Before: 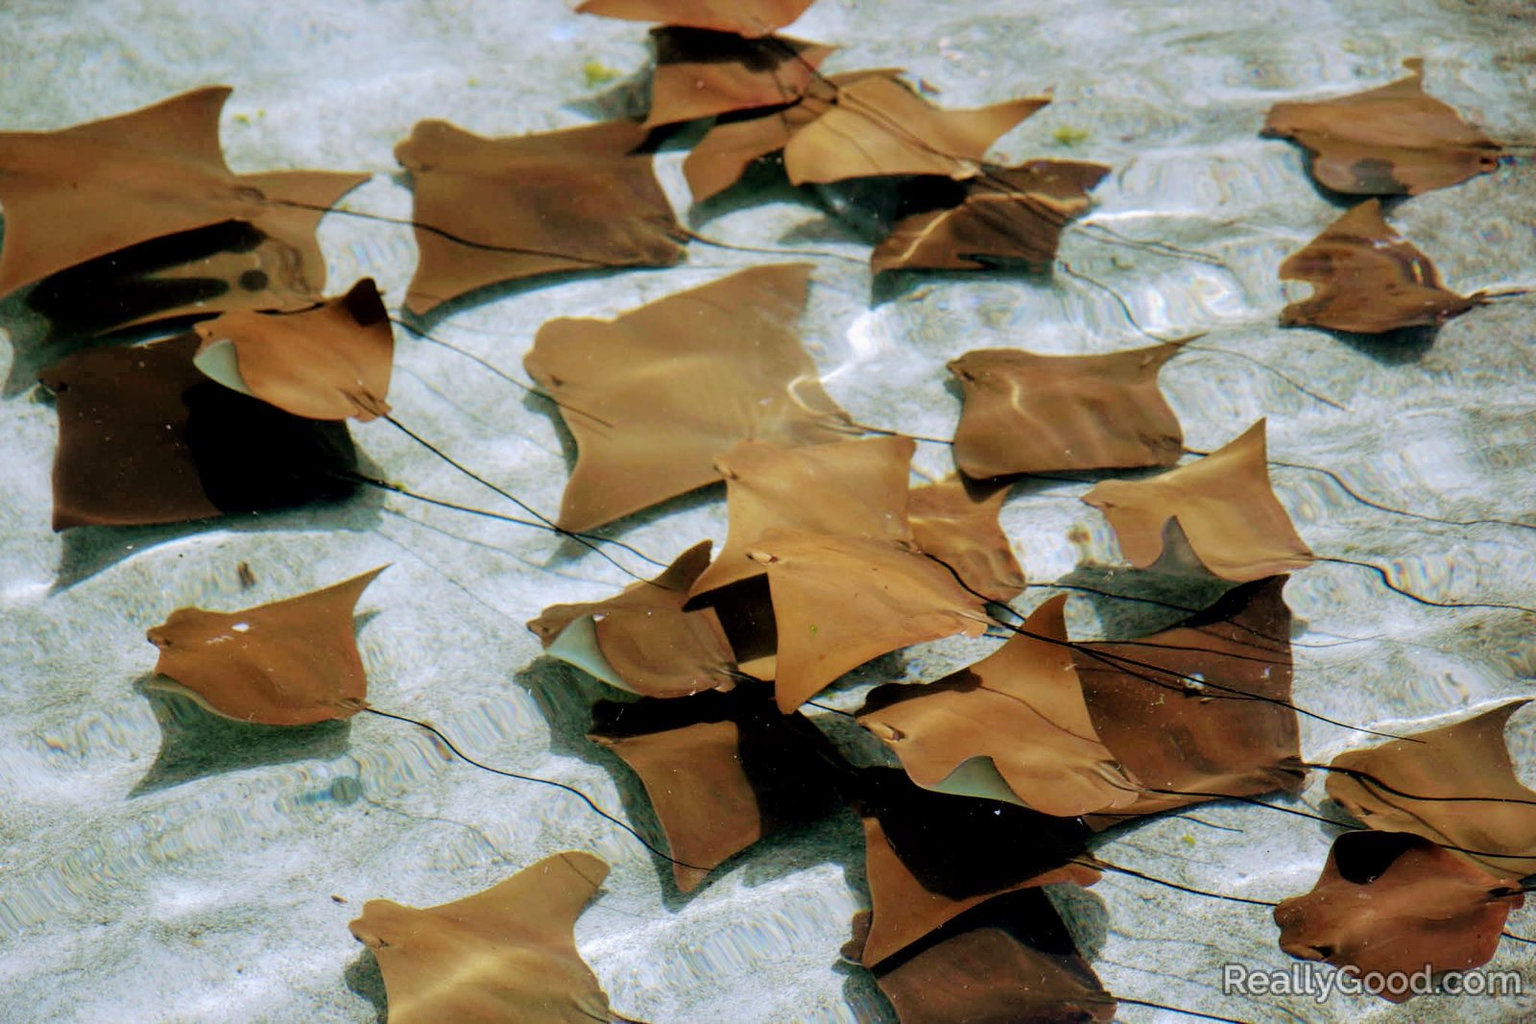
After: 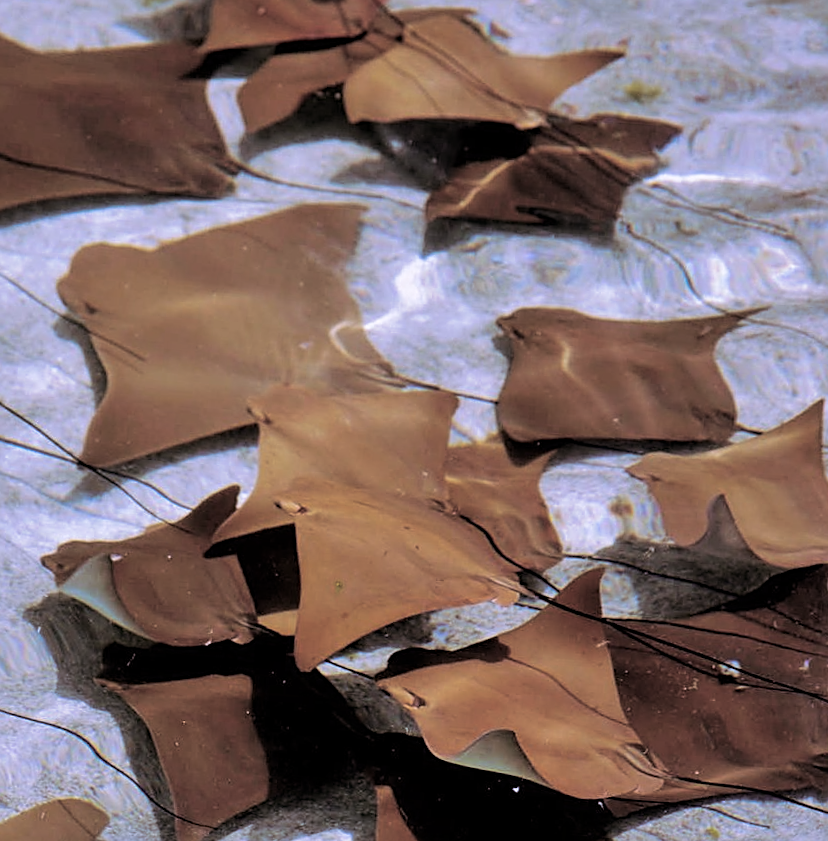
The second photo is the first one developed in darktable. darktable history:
exposure: exposure -0.293 EV, compensate highlight preservation false
split-toning: shadows › saturation 0.2
crop: left 32.075%, top 10.976%, right 18.355%, bottom 17.596%
rotate and perspective: rotation 4.1°, automatic cropping off
shadows and highlights: soften with gaussian
white balance: red 1.042, blue 1.17
sharpen: on, module defaults
